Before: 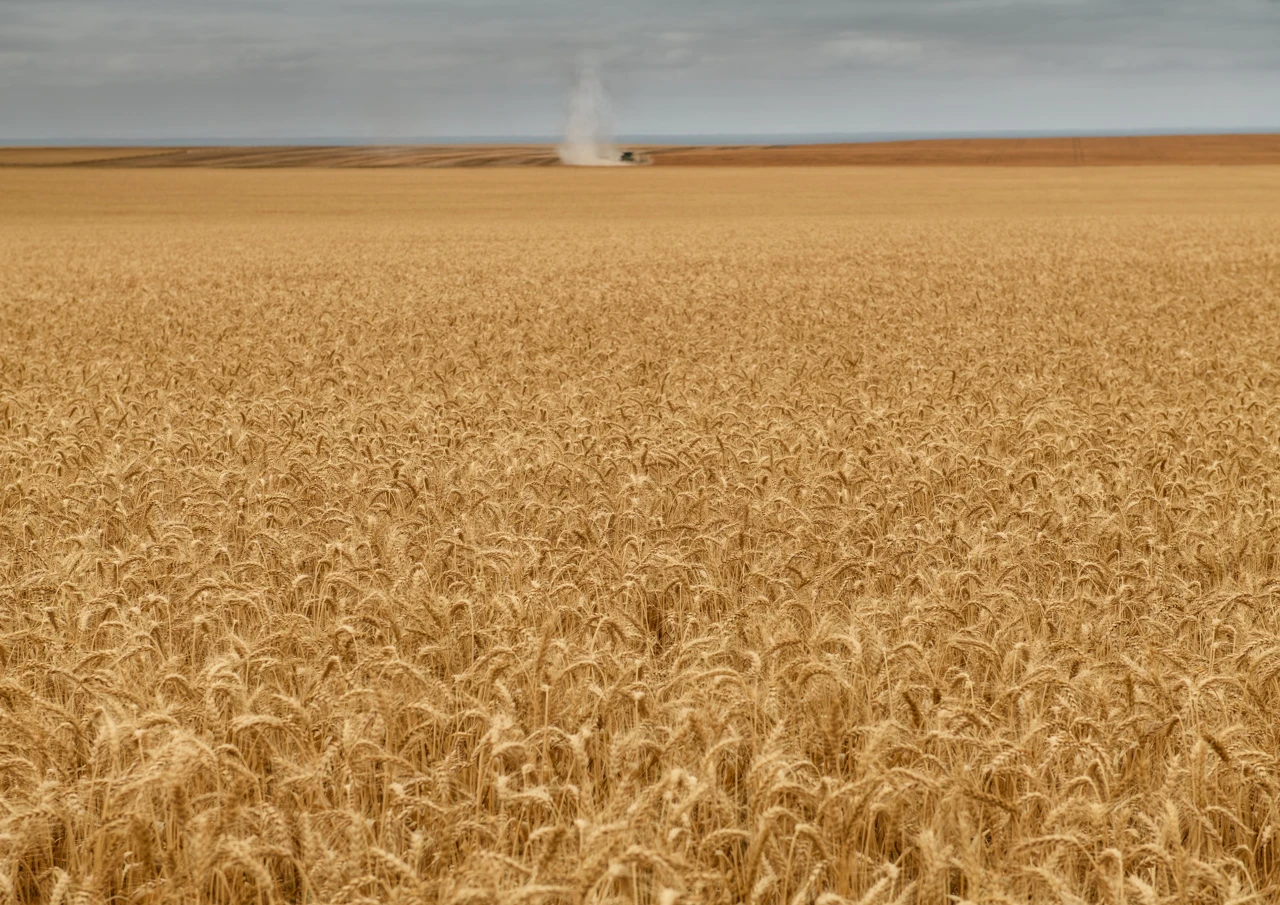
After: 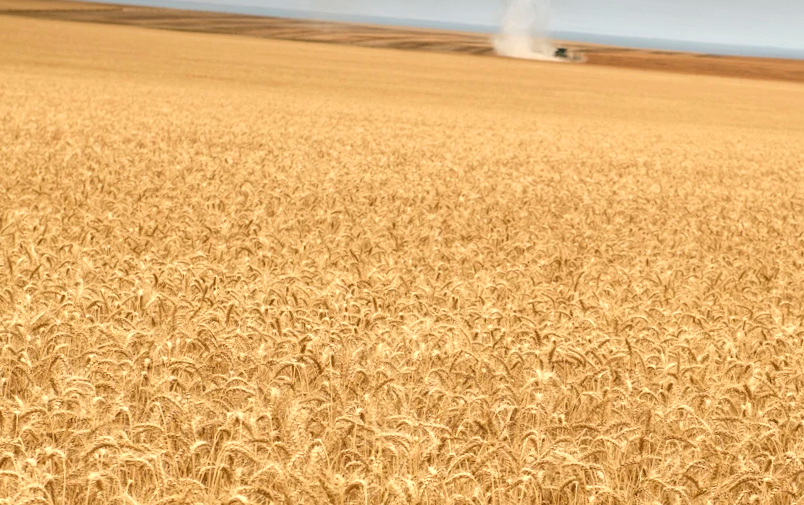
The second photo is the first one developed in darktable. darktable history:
exposure: black level correction 0, exposure 0.7 EV, compensate exposure bias true, compensate highlight preservation false
crop and rotate: angle -4.99°, left 2.122%, top 6.945%, right 27.566%, bottom 30.519%
